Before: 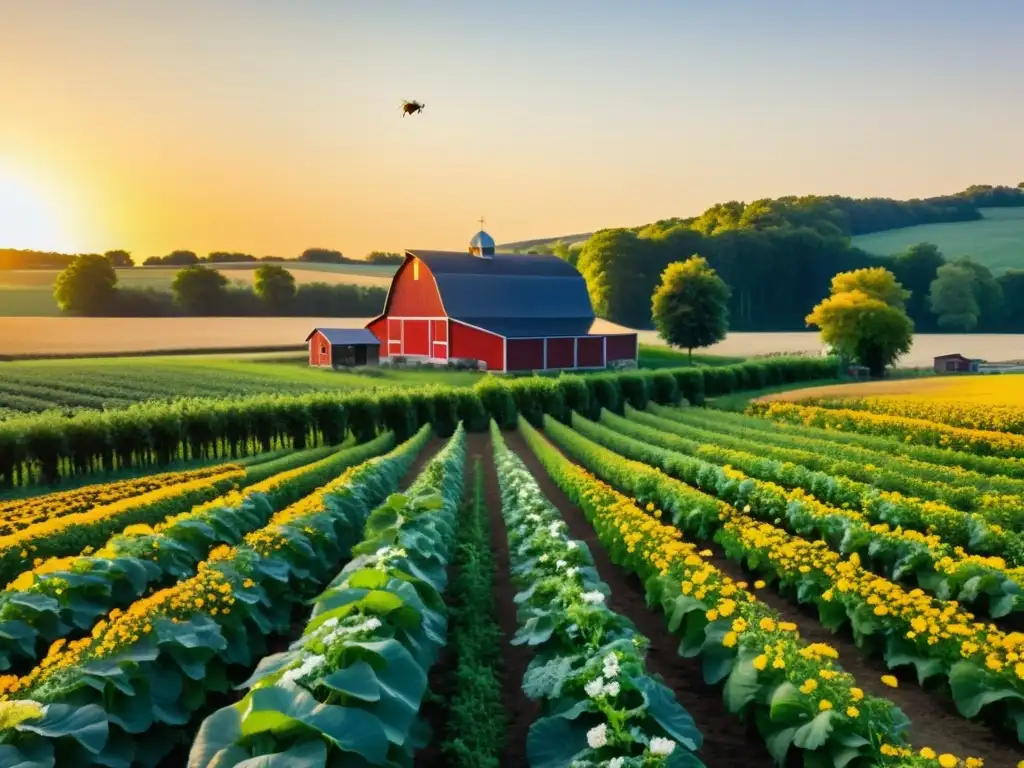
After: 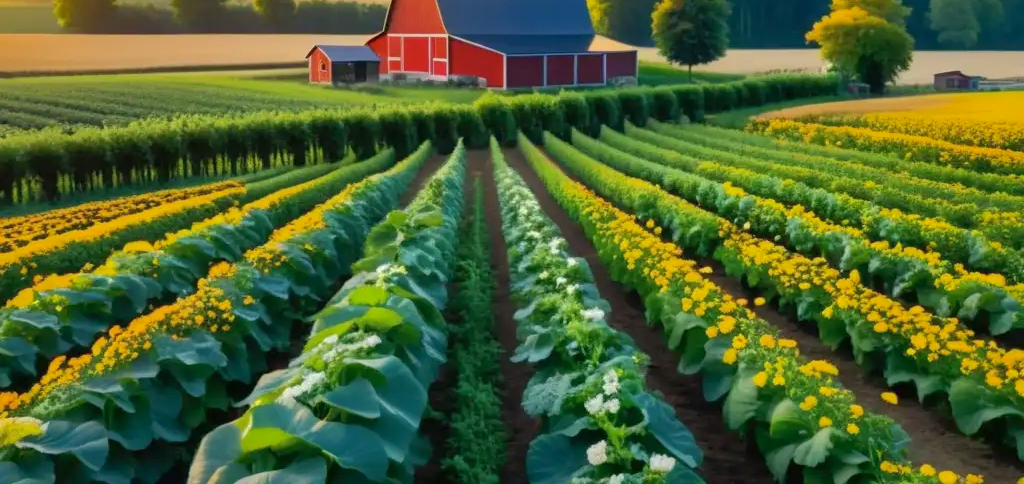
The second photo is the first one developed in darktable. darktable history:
exposure: compensate exposure bias true, compensate highlight preservation false
shadows and highlights: on, module defaults
crop and rotate: top 36.934%
